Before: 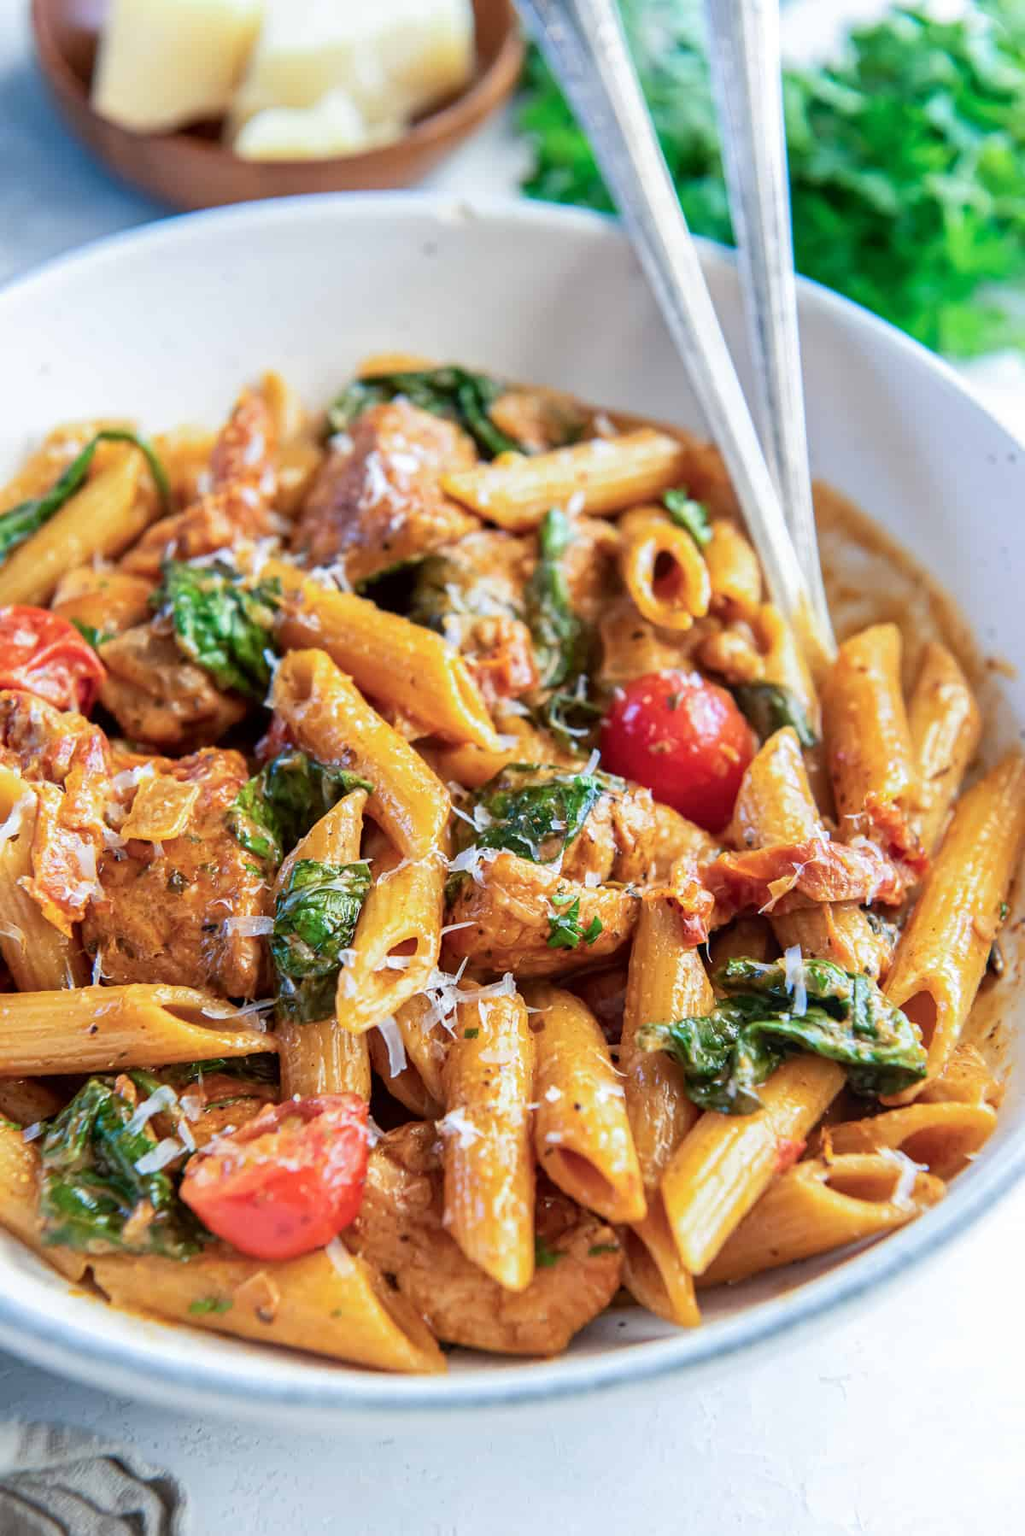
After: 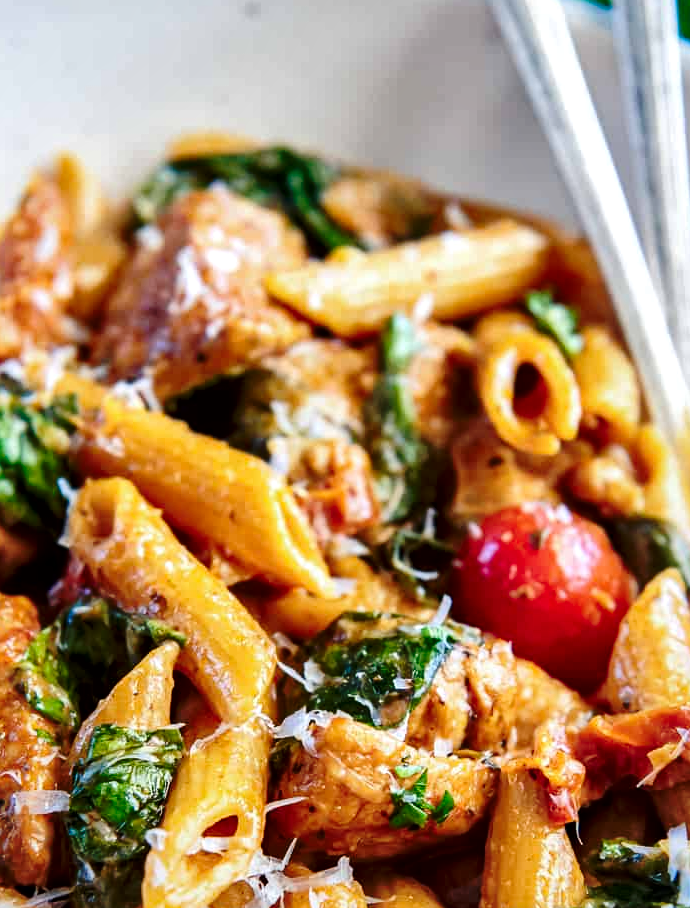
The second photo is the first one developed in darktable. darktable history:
base curve: curves: ch0 [(0, 0) (0.073, 0.04) (0.157, 0.139) (0.492, 0.492) (0.758, 0.758) (1, 1)], preserve colors none
crop: left 20.962%, top 15.696%, right 21.506%, bottom 33.754%
local contrast: mode bilateral grid, contrast 24, coarseness 60, detail 151%, midtone range 0.2
